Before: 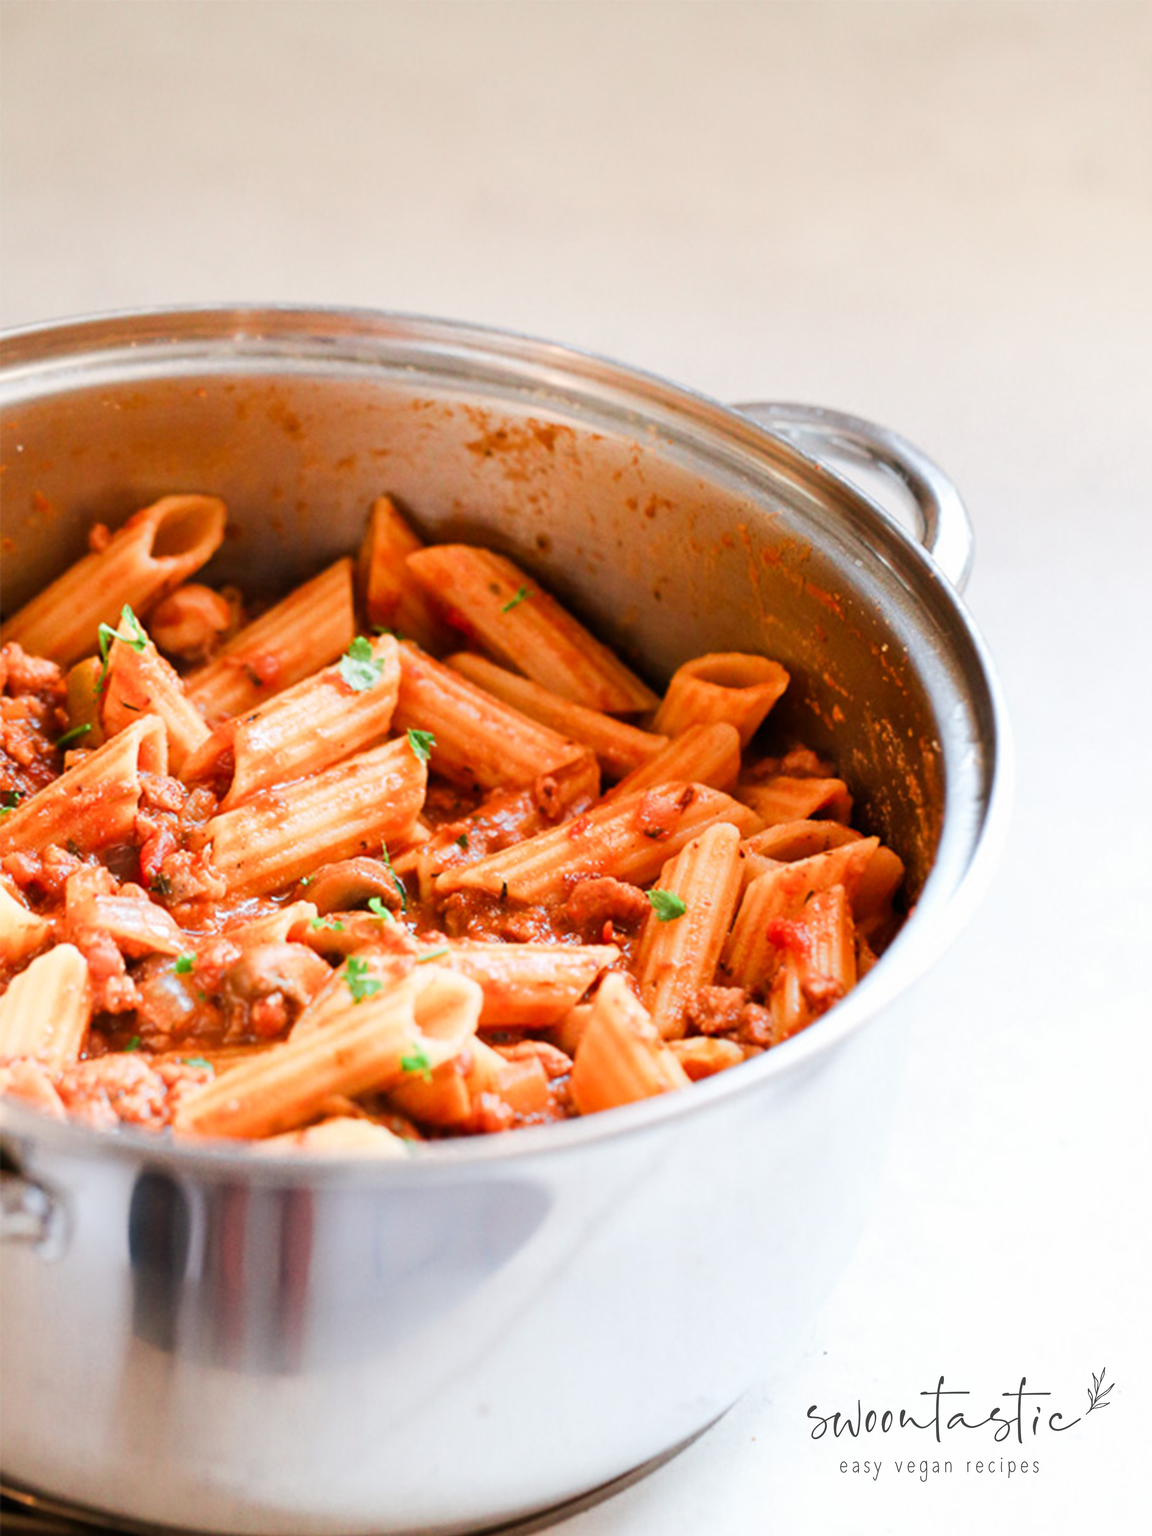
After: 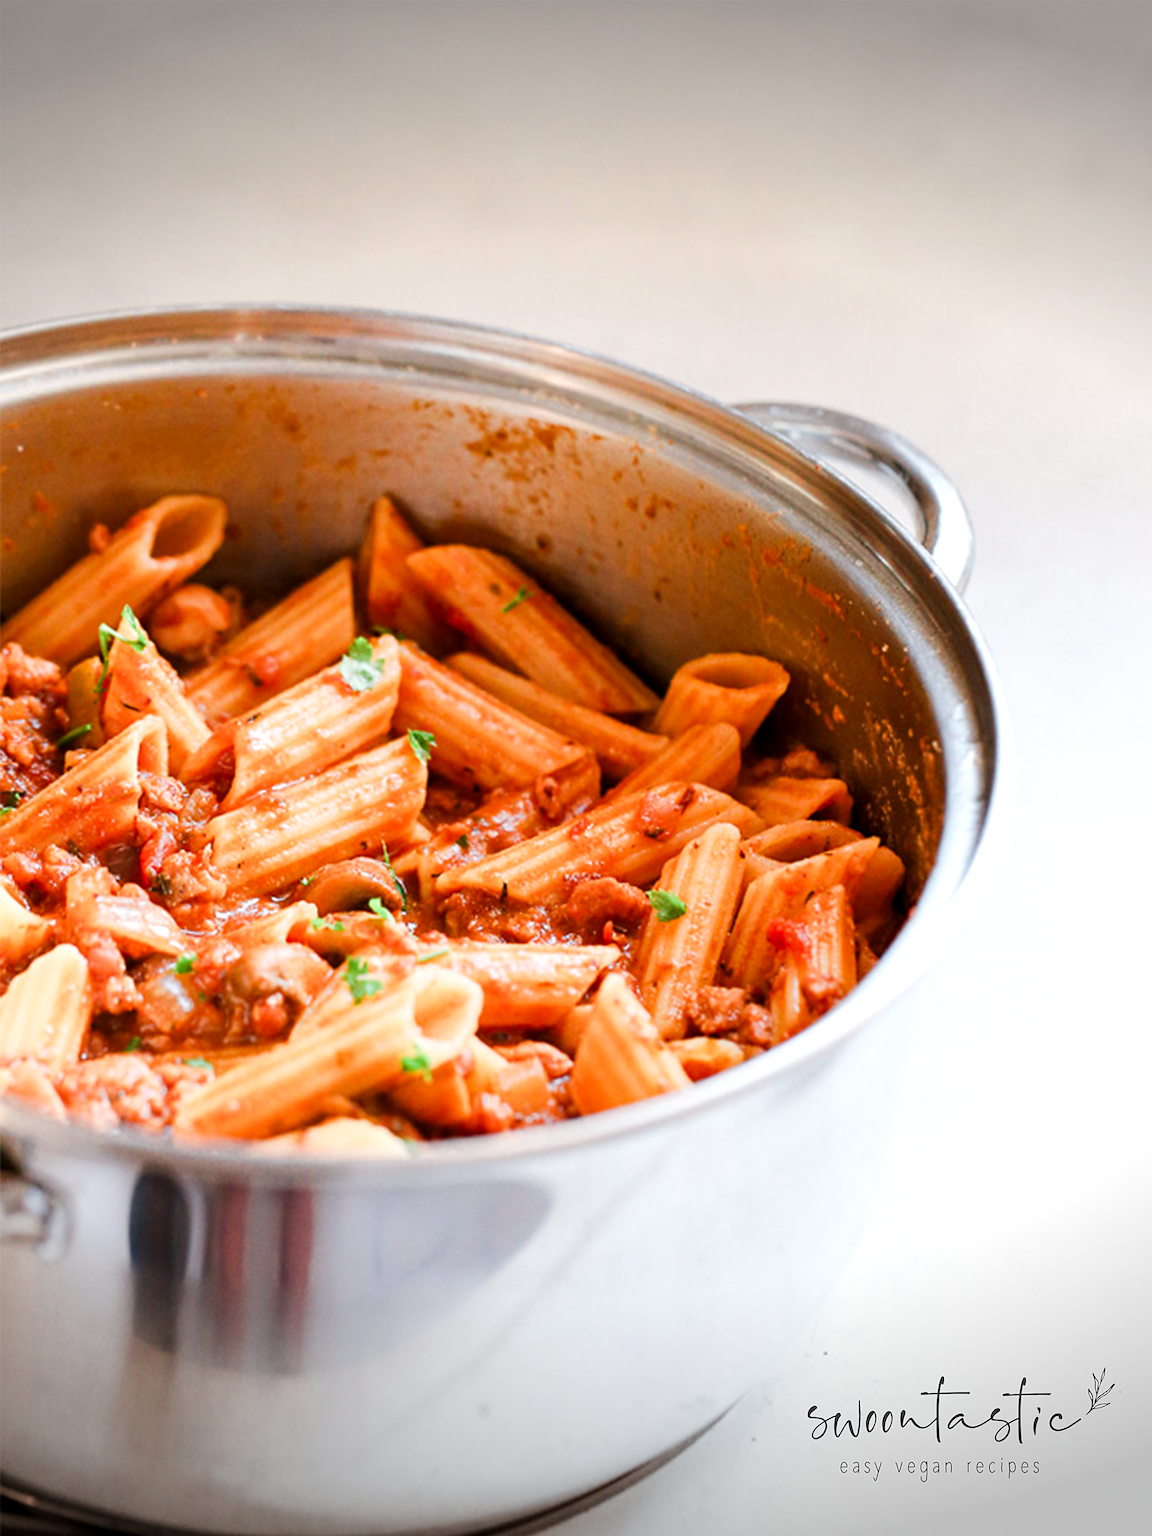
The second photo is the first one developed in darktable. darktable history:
vignetting: fall-off start 100.31%, width/height ratio 1.311
sharpen: on, module defaults
local contrast: highlights 107%, shadows 99%, detail 120%, midtone range 0.2
haze removal: compatibility mode true, adaptive false
